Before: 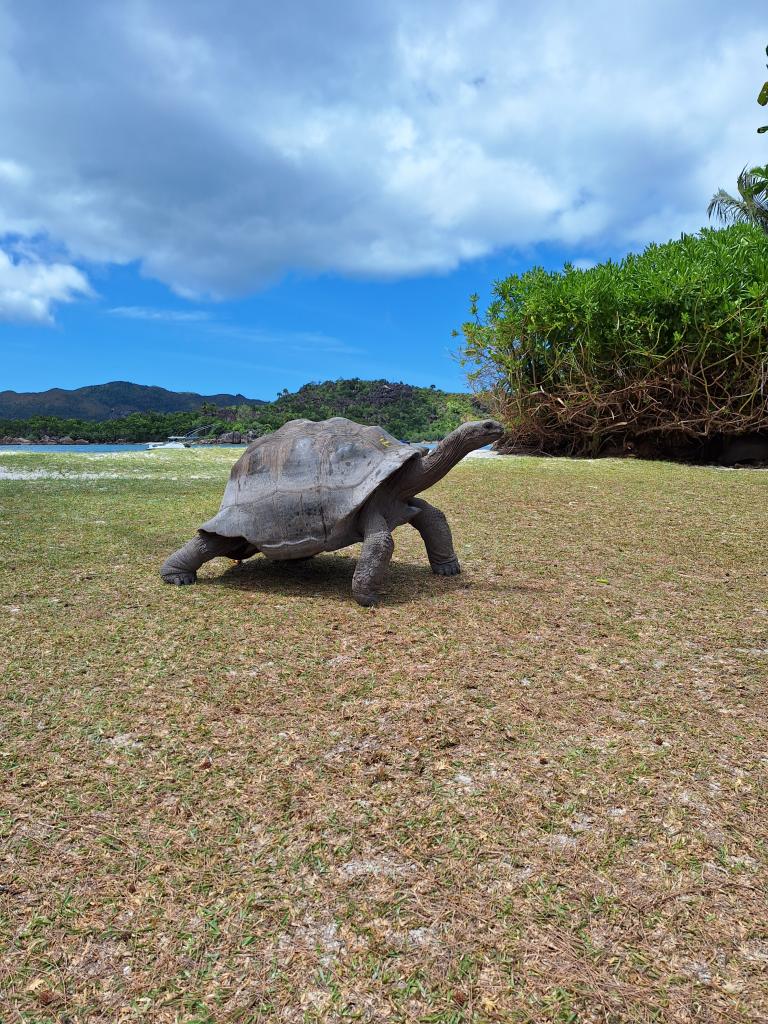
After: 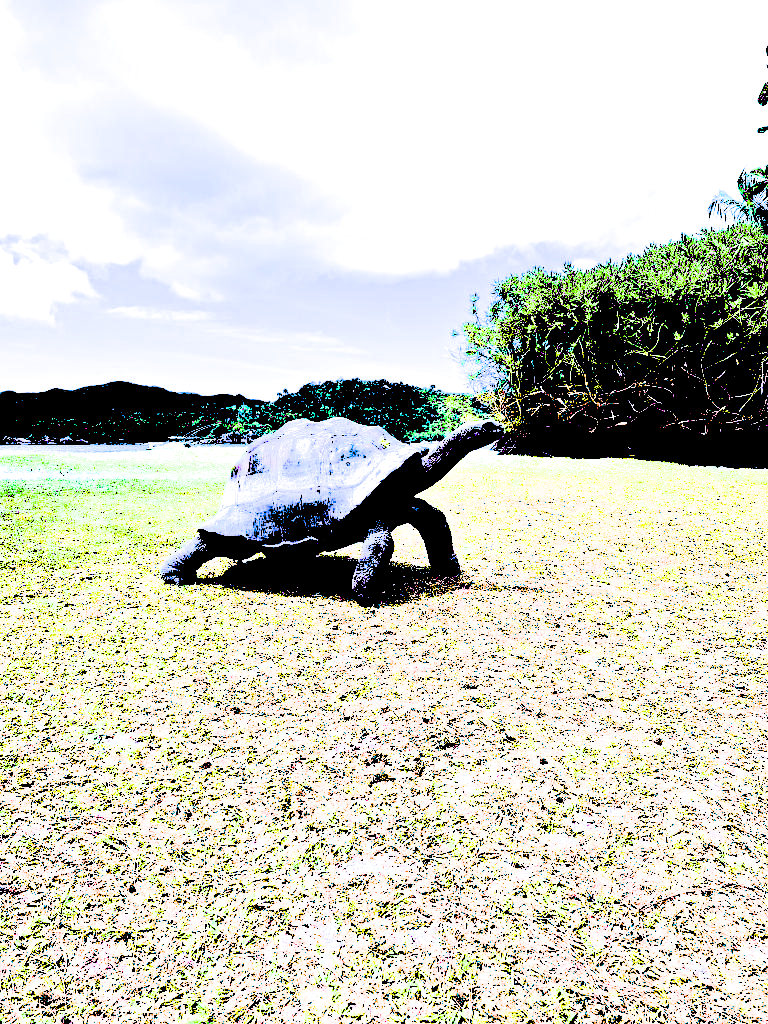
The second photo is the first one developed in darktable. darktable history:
exposure: black level correction 0.1, exposure 3 EV, compensate highlight preservation false
tone equalizer: -7 EV 0.15 EV, -6 EV 0.6 EV, -5 EV 1.15 EV, -4 EV 1.33 EV, -3 EV 1.15 EV, -2 EV 0.6 EV, -1 EV 0.15 EV, mask exposure compensation -0.5 EV
white balance: red 0.948, green 1.02, blue 1.176
filmic rgb: black relative exposure -16 EV, white relative exposure 6.12 EV, hardness 5.22
